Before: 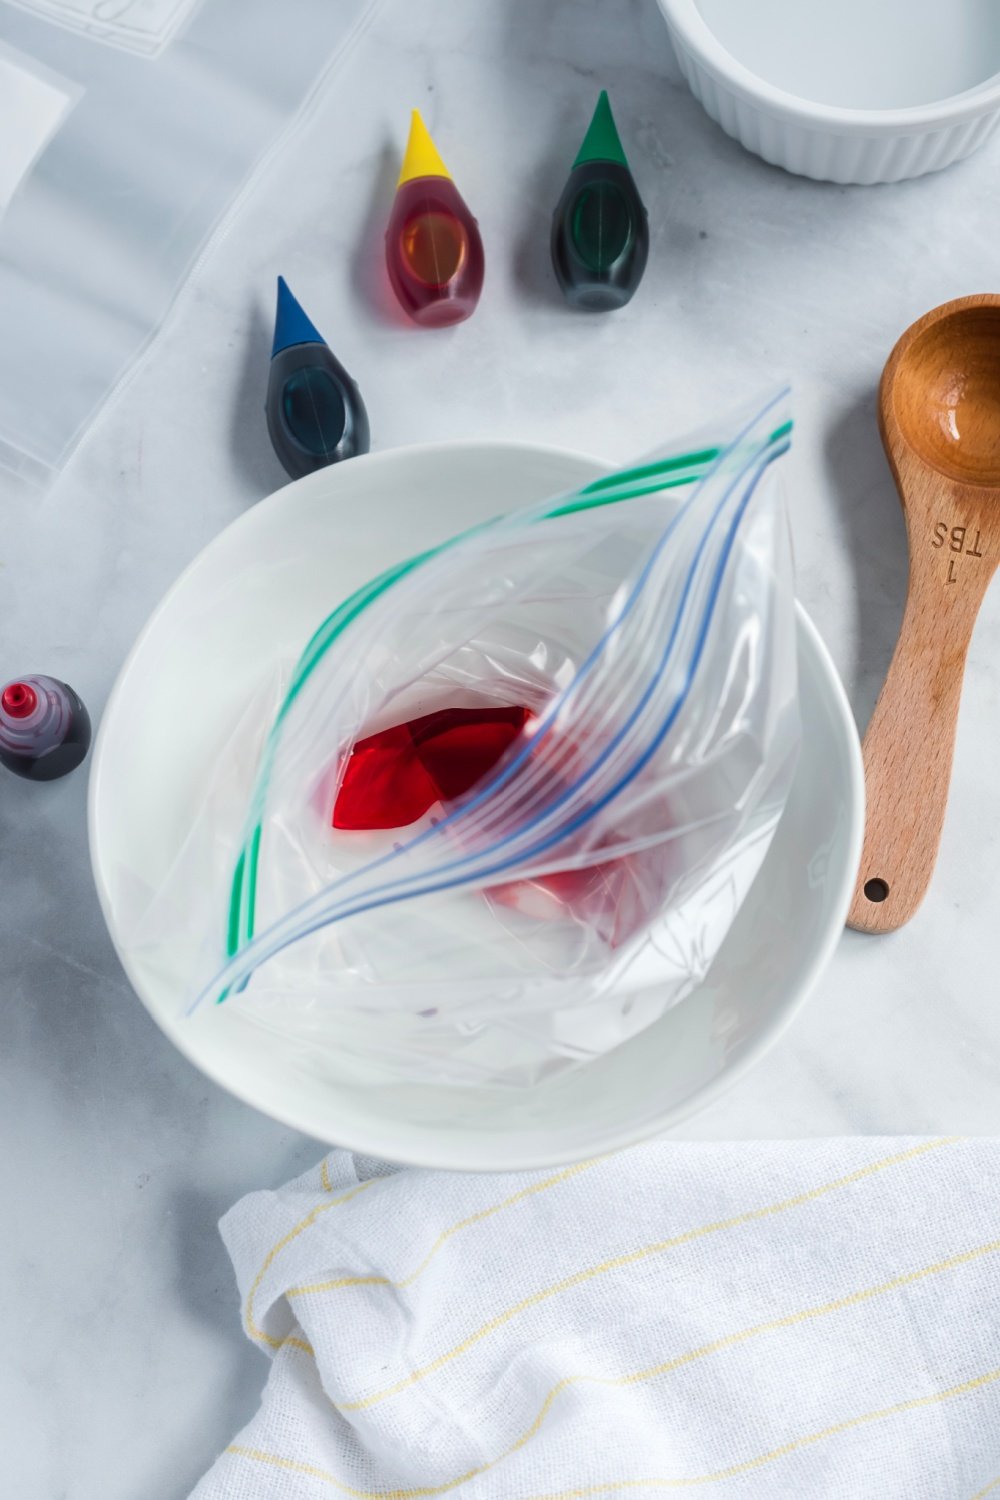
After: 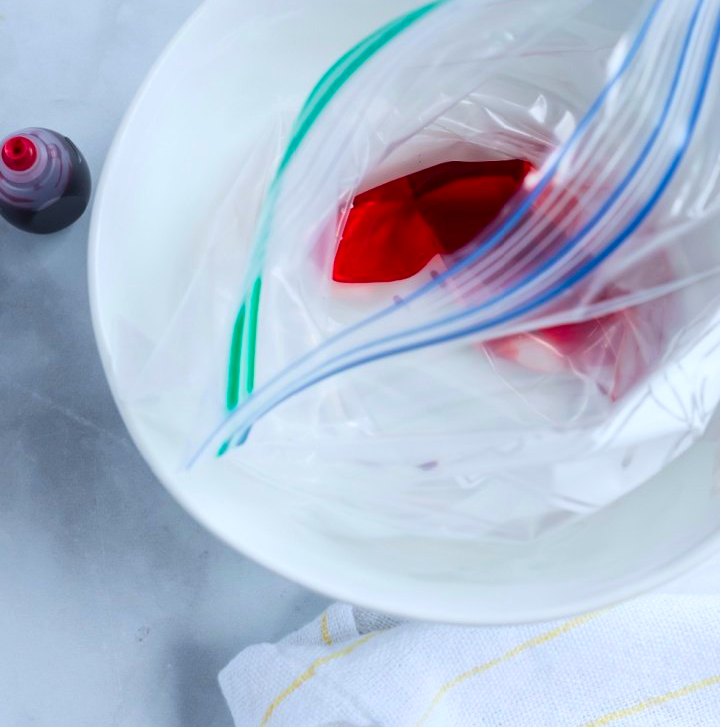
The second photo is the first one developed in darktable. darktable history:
white balance: red 0.967, blue 1.049
crop: top 36.498%, right 27.964%, bottom 14.995%
contrast brightness saturation: contrast 0.09, saturation 0.28
